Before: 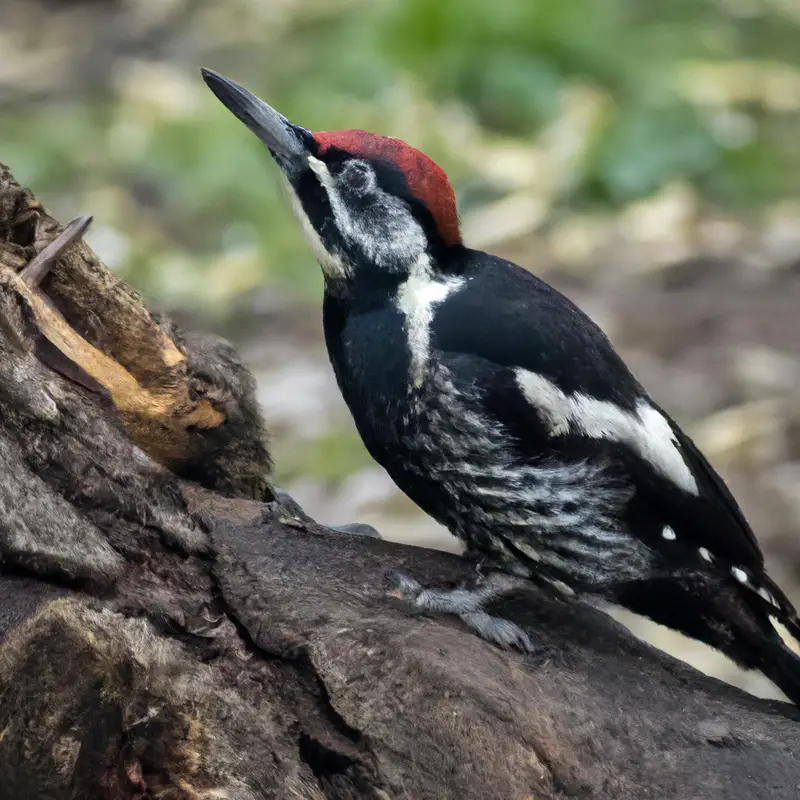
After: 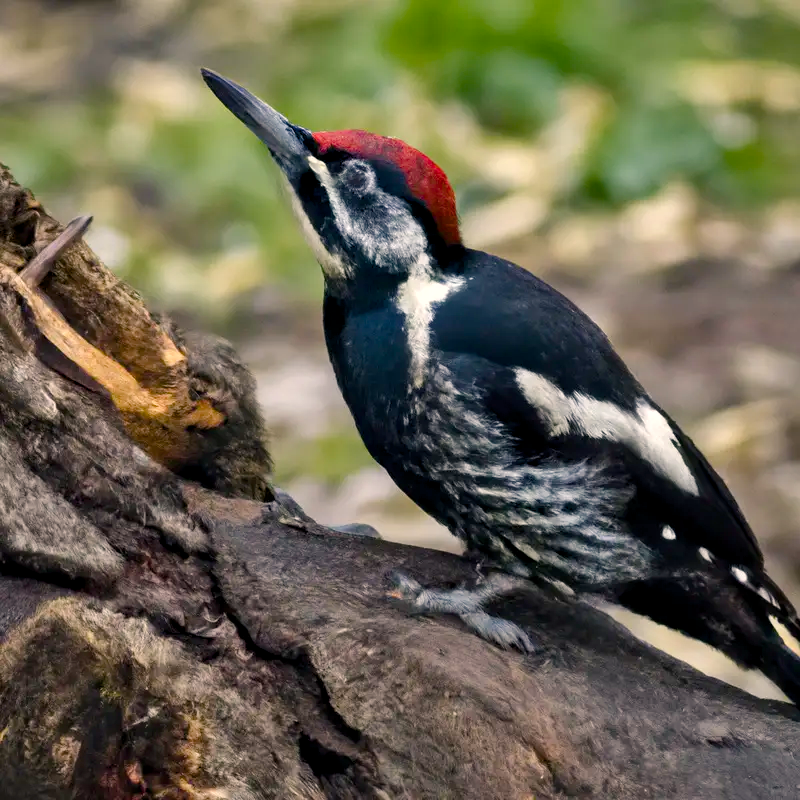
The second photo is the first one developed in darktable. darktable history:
shadows and highlights: shadows 39.56, highlights -54.27, low approximation 0.01, soften with gaussian
color balance rgb: highlights gain › chroma 3.275%, highlights gain › hue 57.22°, perceptual saturation grading › global saturation 20%, perceptual saturation grading › highlights -25.452%, perceptual saturation grading › shadows 50.228%, global vibrance 20%
contrast equalizer: y [[0.524 ×6], [0.512 ×6], [0.379 ×6], [0 ×6], [0 ×6]]
